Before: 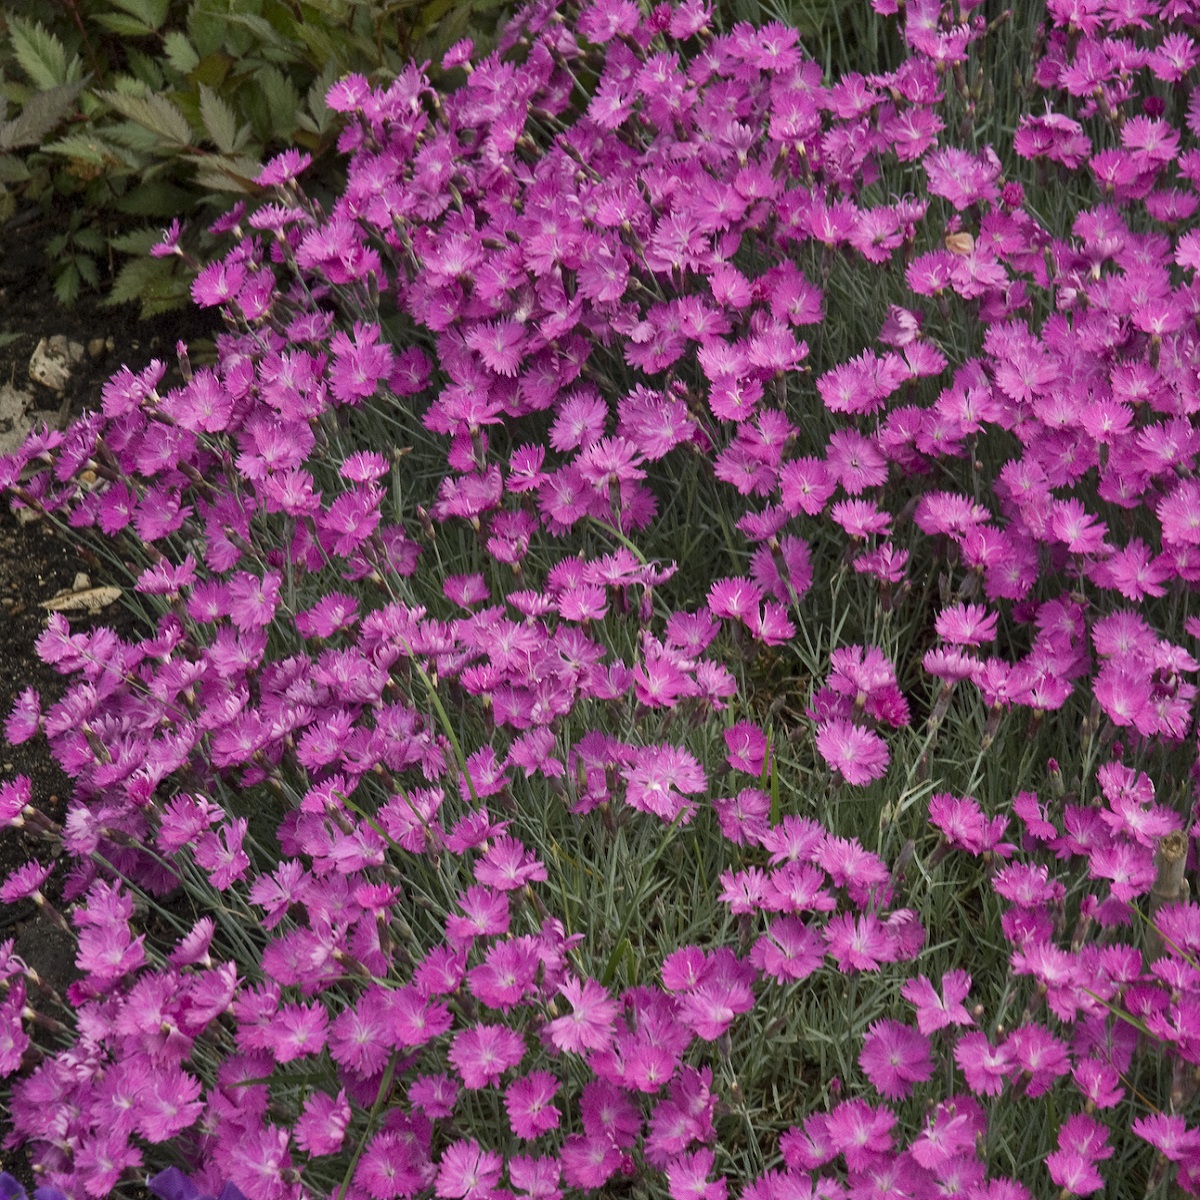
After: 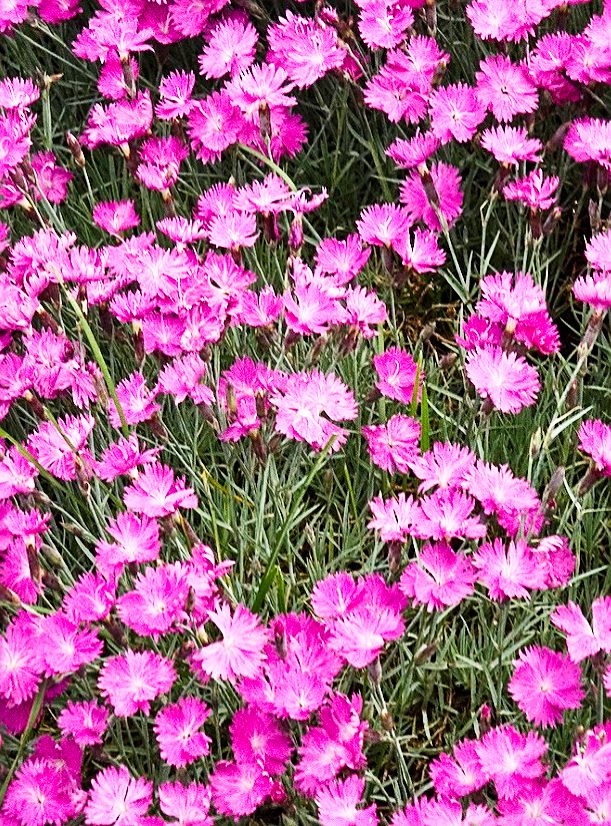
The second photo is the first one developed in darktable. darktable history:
crop and rotate: left 29.237%, top 31.152%, right 19.807%
sharpen: on, module defaults
base curve: curves: ch0 [(0, 0) (0.007, 0.004) (0.027, 0.03) (0.046, 0.07) (0.207, 0.54) (0.442, 0.872) (0.673, 0.972) (1, 1)], preserve colors none
